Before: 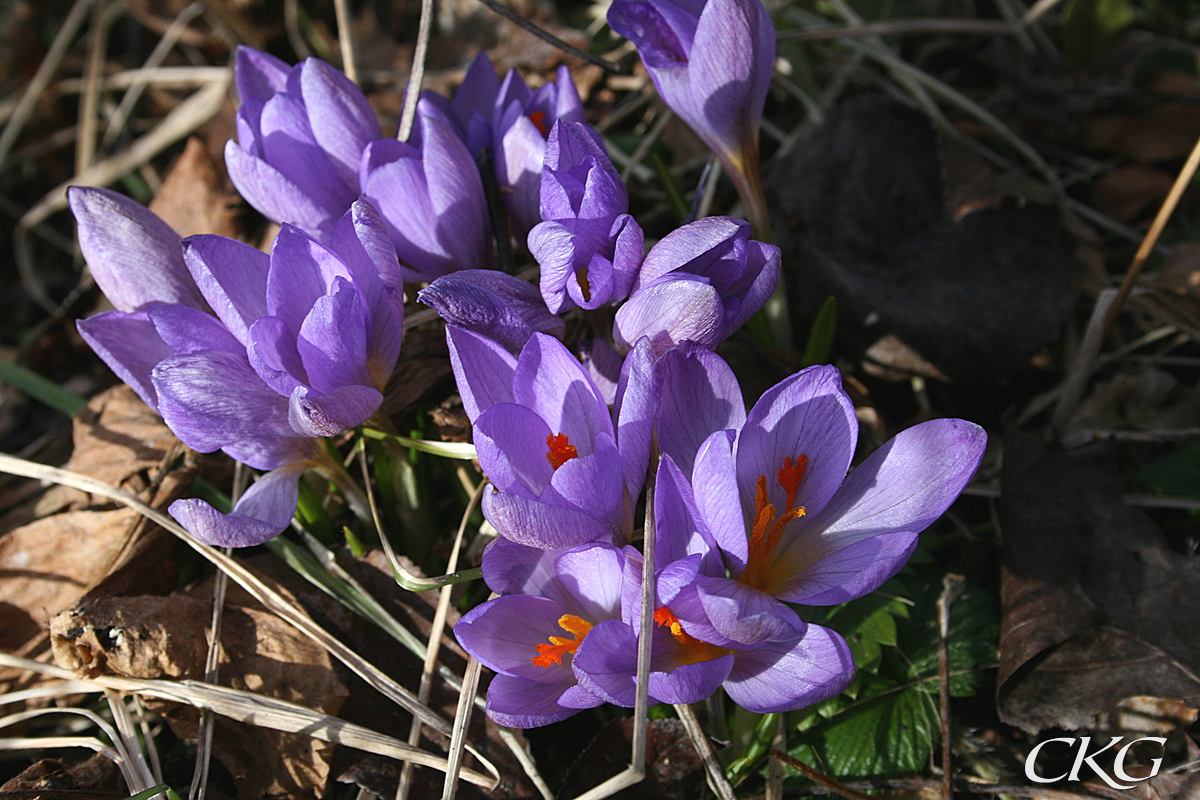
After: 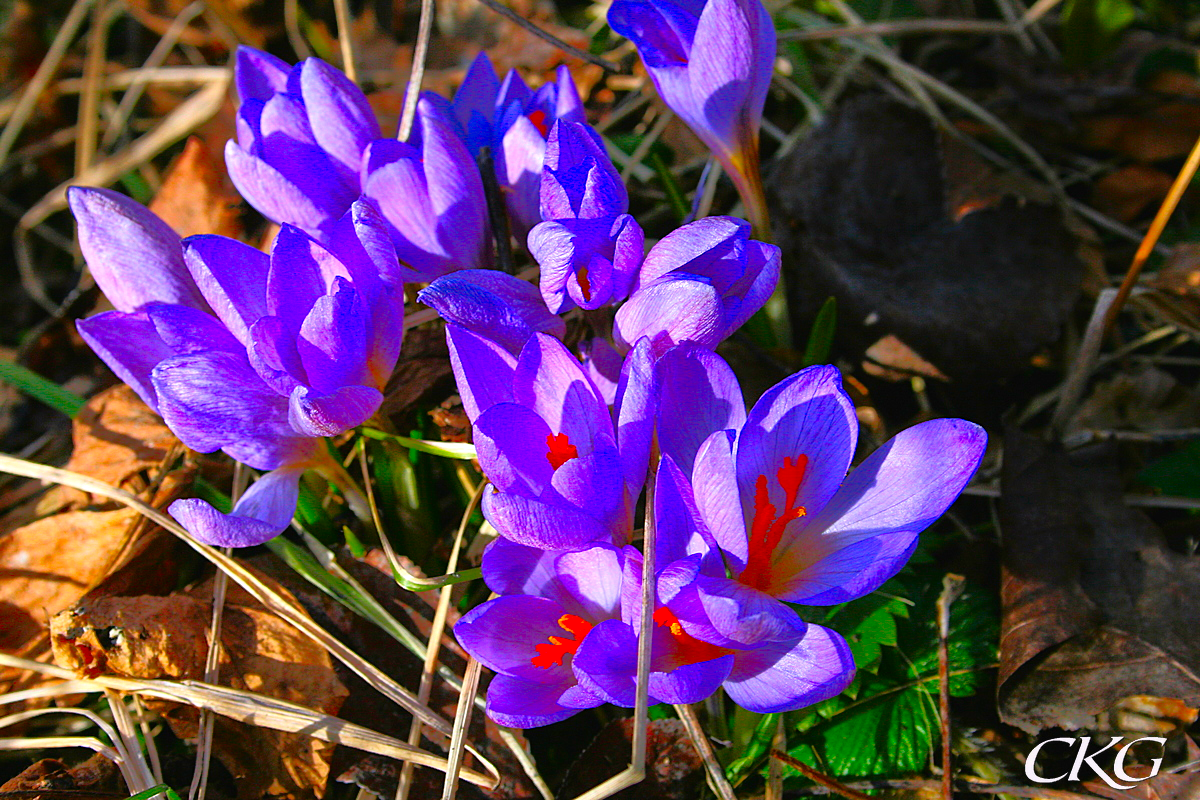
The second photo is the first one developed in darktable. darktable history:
color correction: highlights a* 1.59, highlights b* -1.7, saturation 2.48
tone equalizer: -8 EV -0.528 EV, -7 EV -0.319 EV, -6 EV -0.083 EV, -5 EV 0.413 EV, -4 EV 0.985 EV, -3 EV 0.791 EV, -2 EV -0.01 EV, -1 EV 0.14 EV, +0 EV -0.012 EV, smoothing 1
